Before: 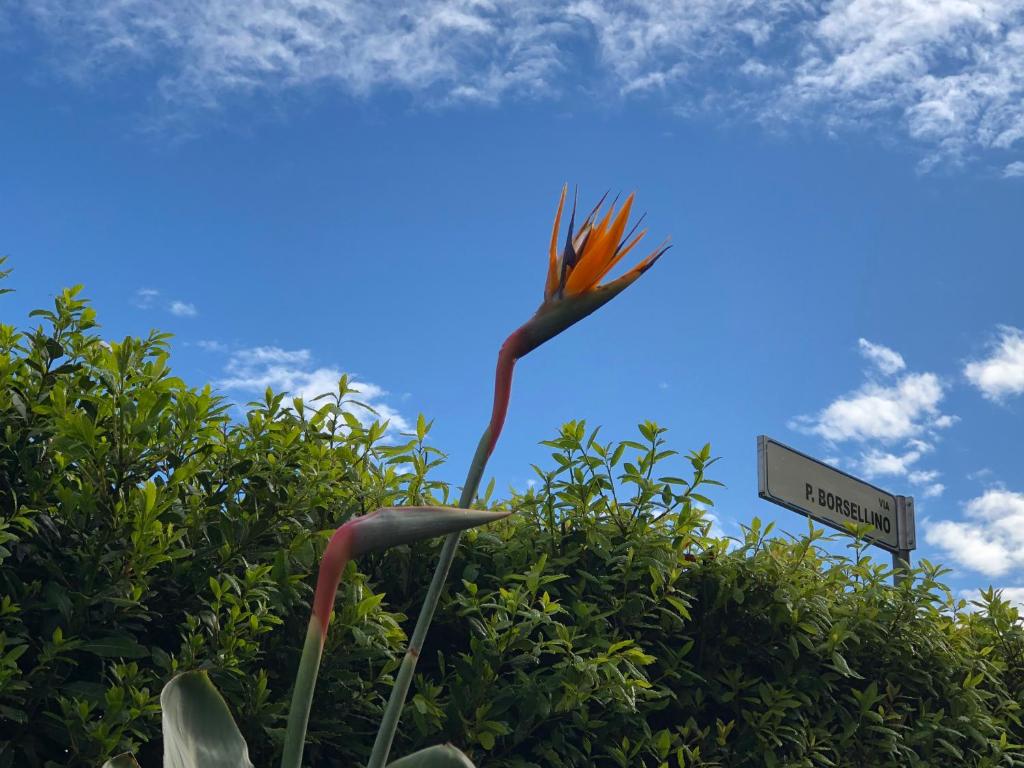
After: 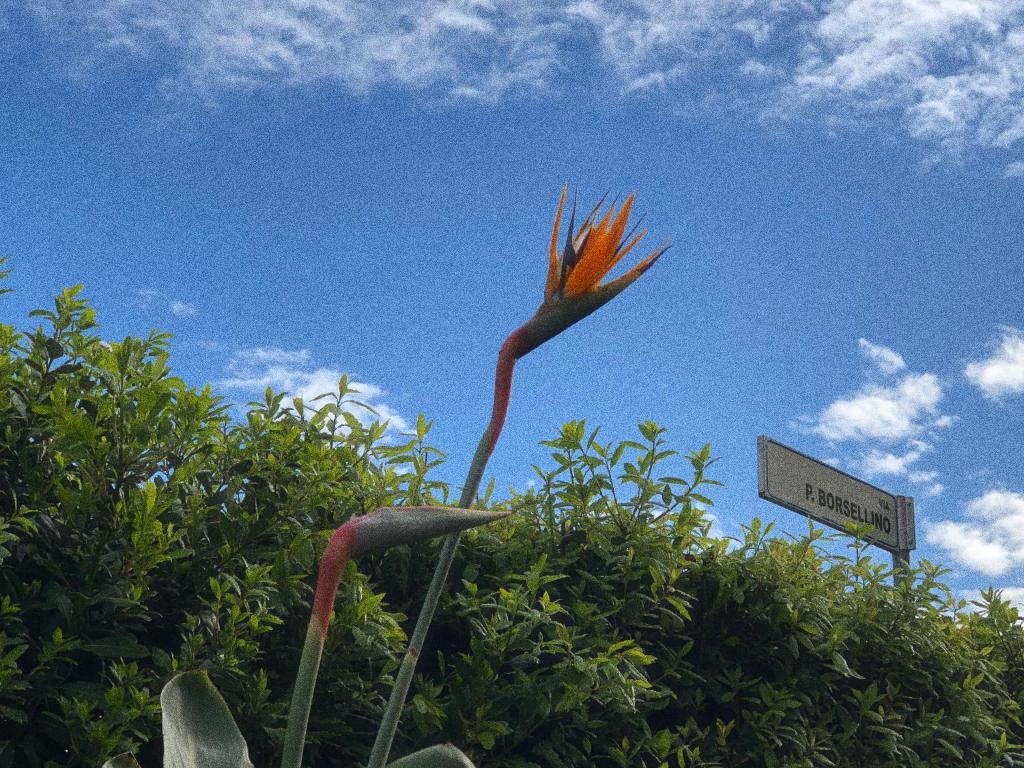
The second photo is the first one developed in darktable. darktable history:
grain: strength 49.07%
haze removal: strength -0.09, adaptive false
